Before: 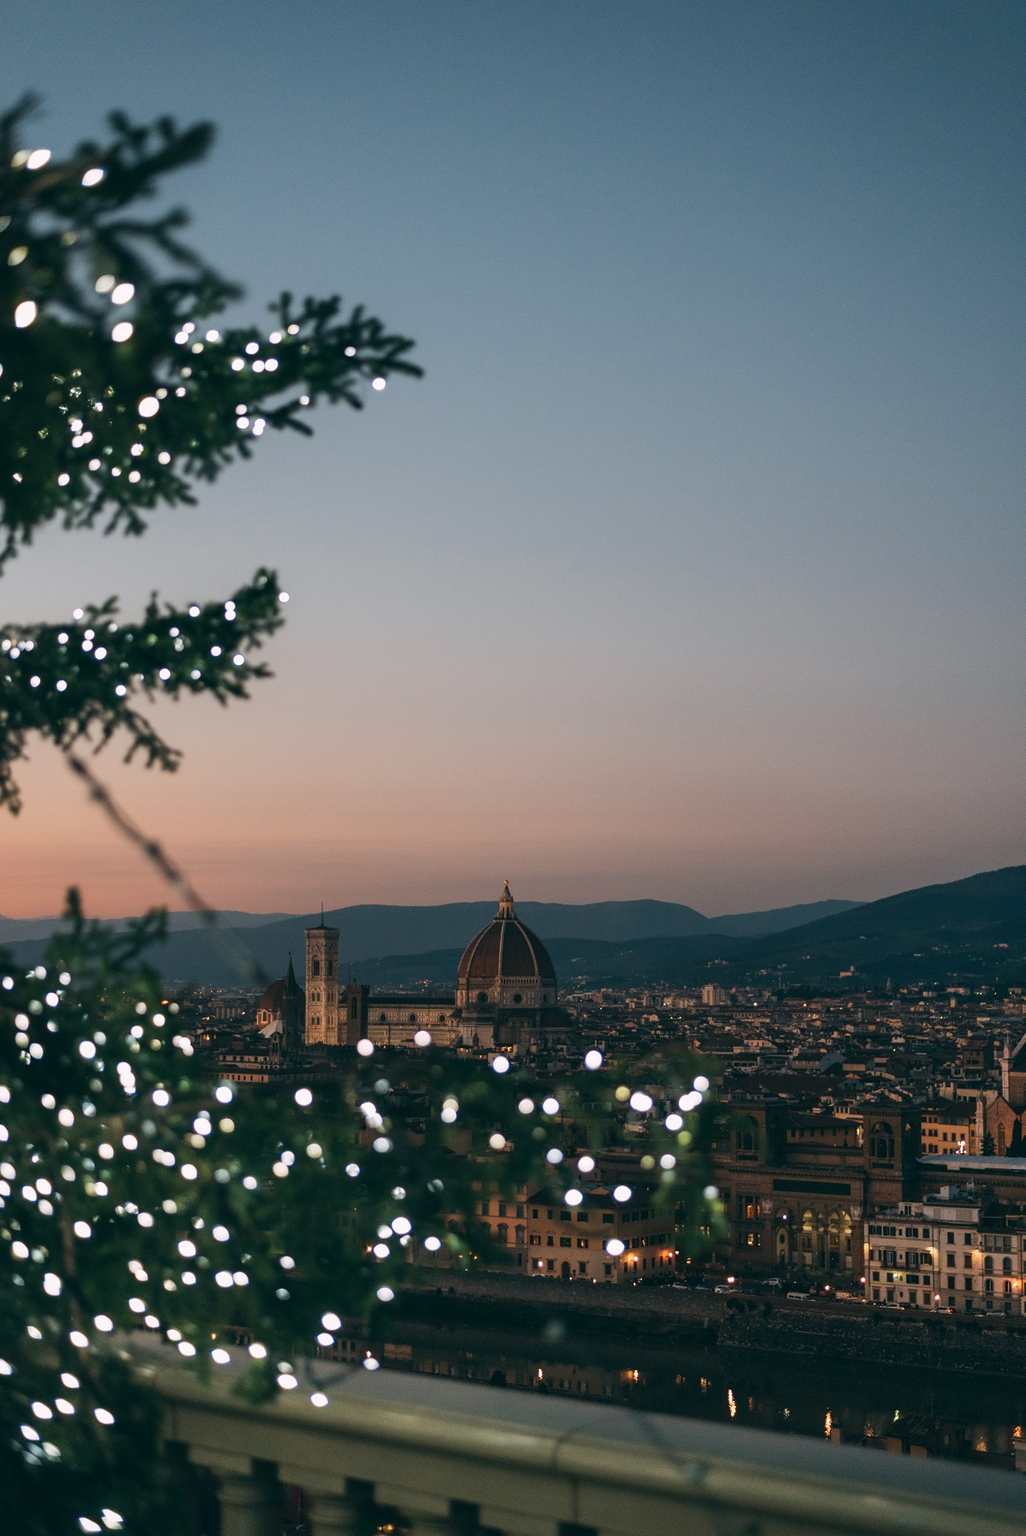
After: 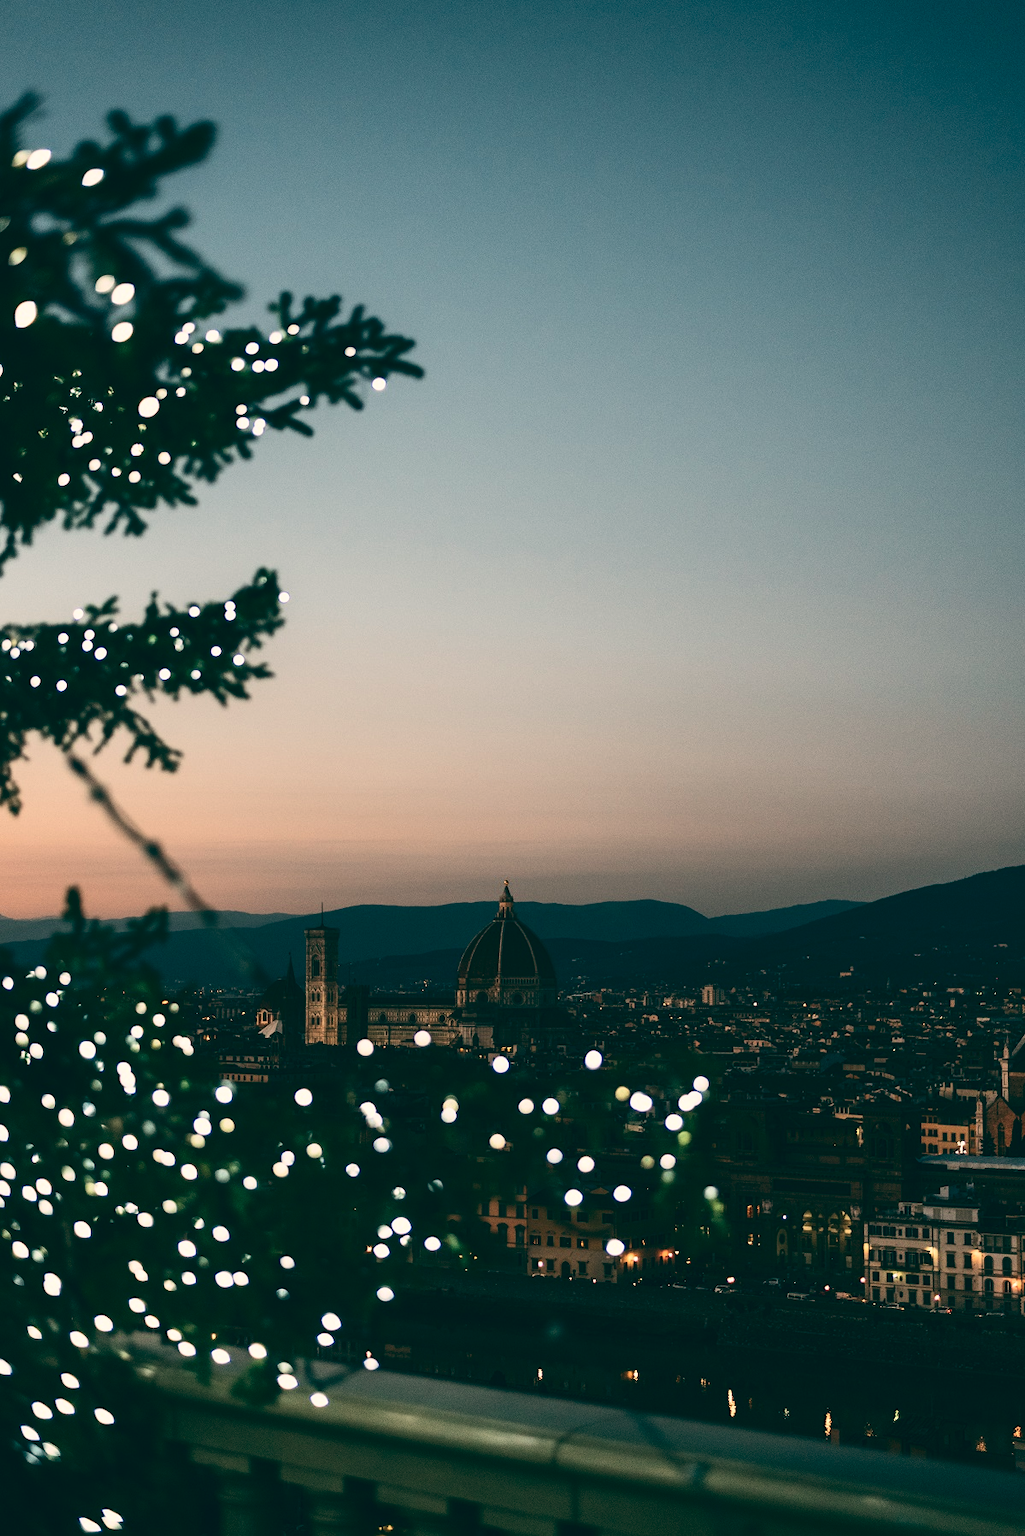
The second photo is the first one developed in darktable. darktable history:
contrast brightness saturation: contrast 0.28
color balance: lift [1.005, 0.99, 1.007, 1.01], gamma [1, 0.979, 1.011, 1.021], gain [0.923, 1.098, 1.025, 0.902], input saturation 90.45%, contrast 7.73%, output saturation 105.91%
